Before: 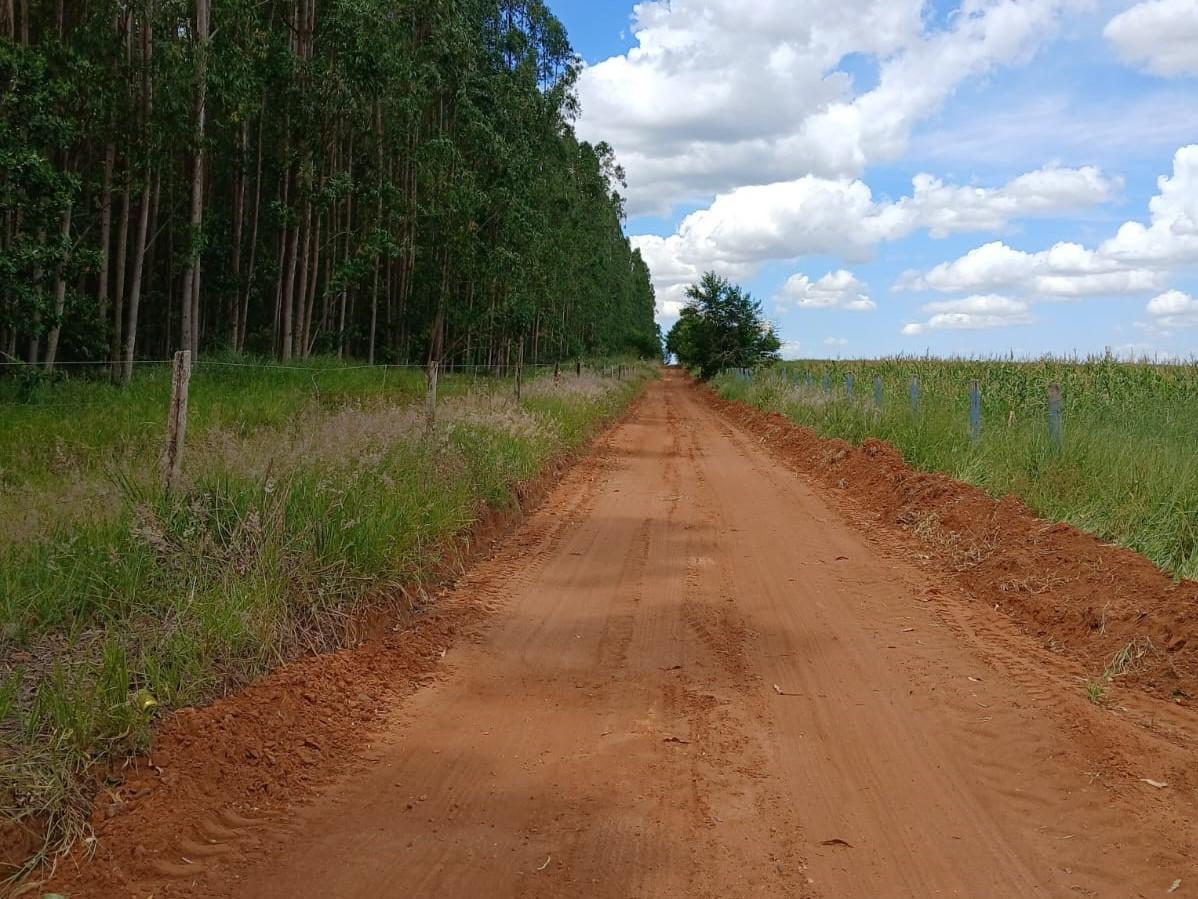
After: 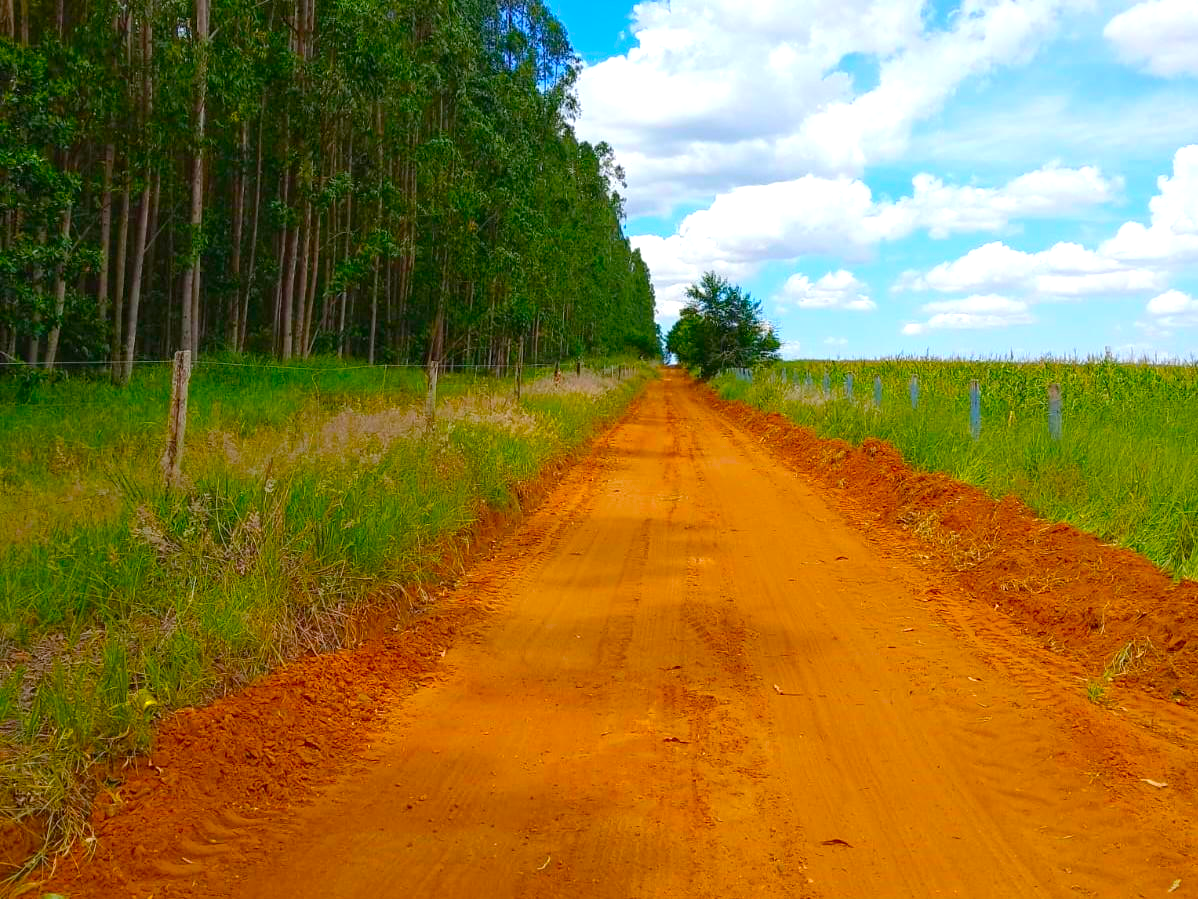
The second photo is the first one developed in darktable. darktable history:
exposure: exposure 0.669 EV, compensate highlight preservation false
color balance: input saturation 134.34%, contrast -10.04%, contrast fulcrum 19.67%, output saturation 133.51%
